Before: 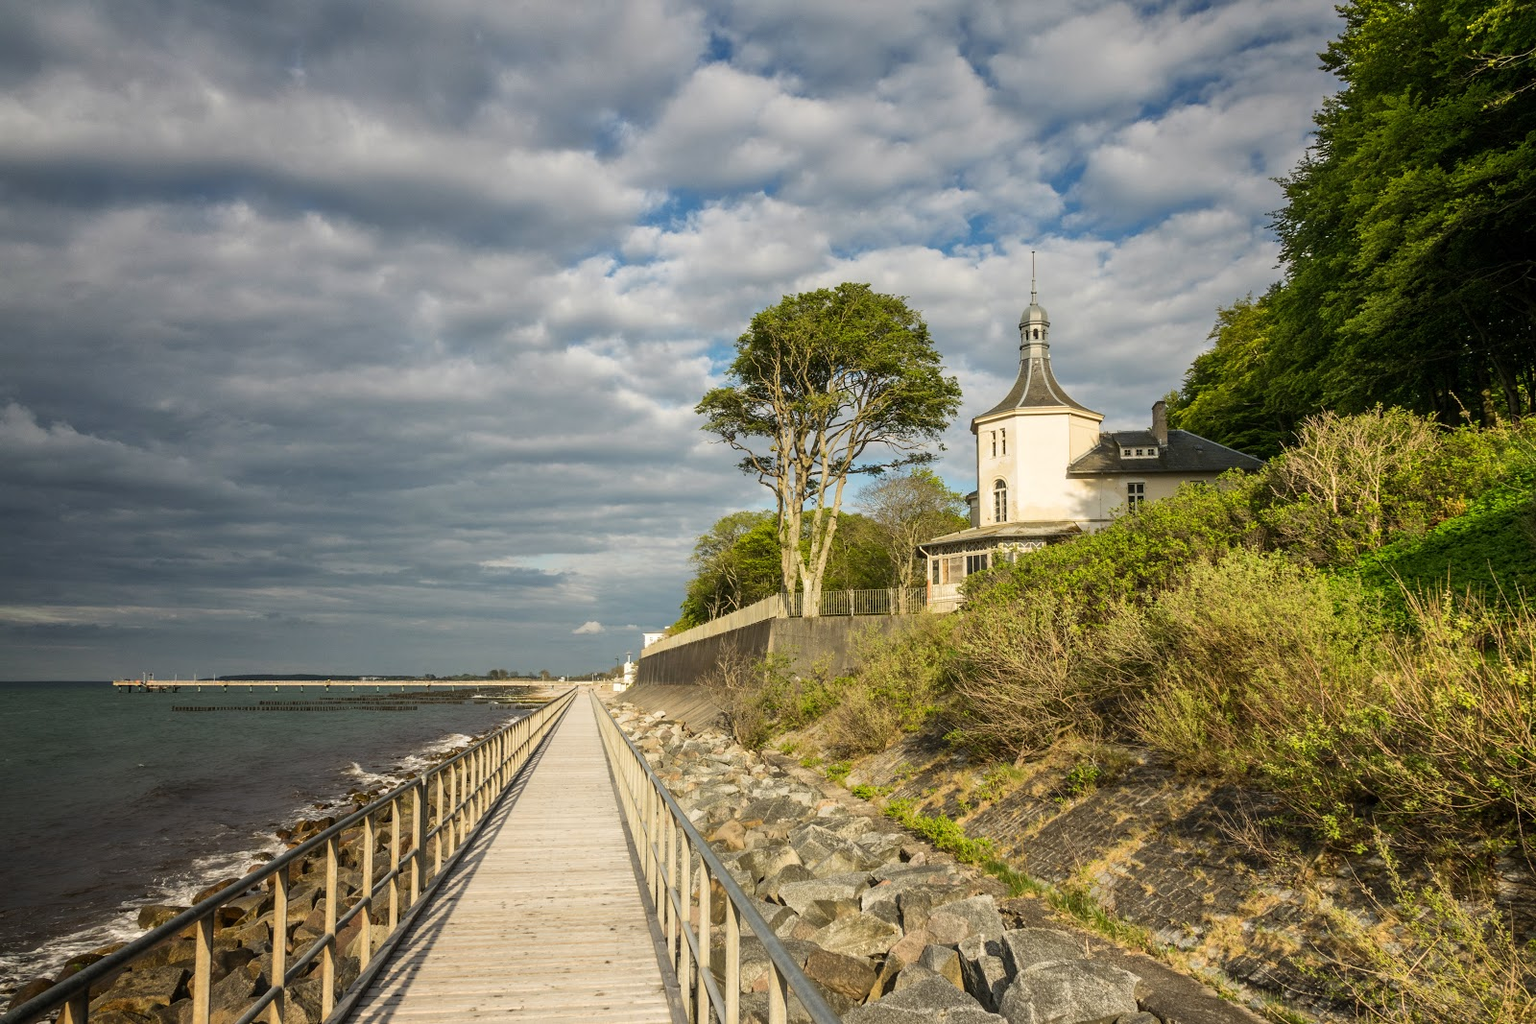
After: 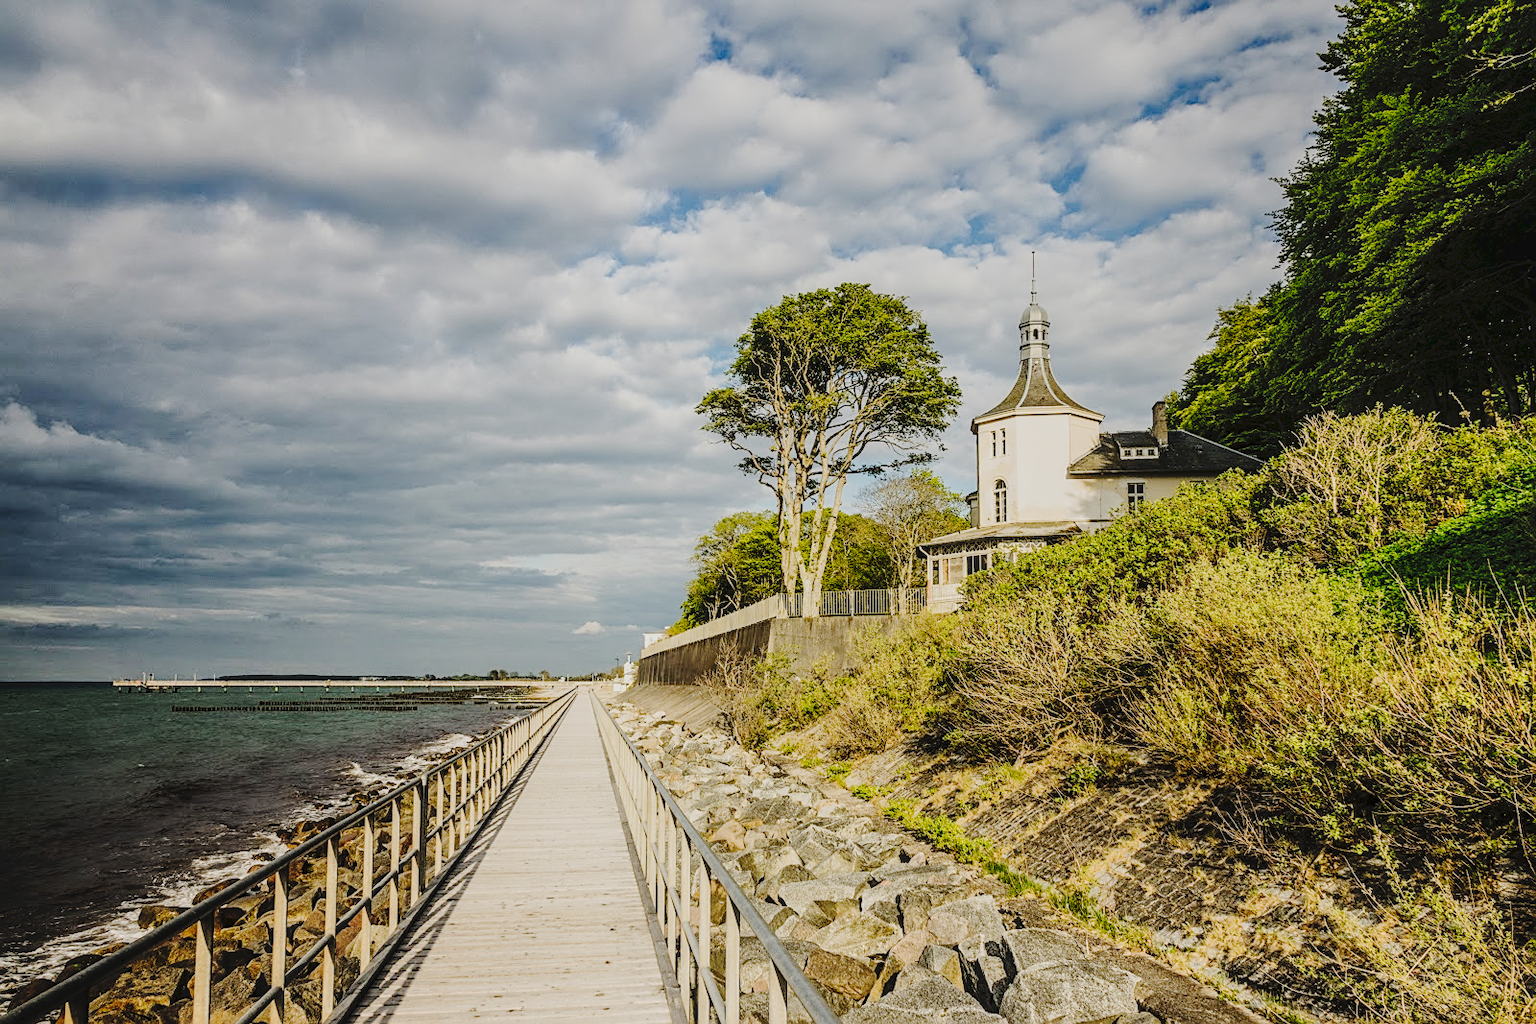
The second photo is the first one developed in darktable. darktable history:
sharpen: on, module defaults
local contrast: on, module defaults
tone curve: curves: ch0 [(0, 0) (0.003, 0.057) (0.011, 0.061) (0.025, 0.065) (0.044, 0.075) (0.069, 0.082) (0.1, 0.09) (0.136, 0.102) (0.177, 0.145) (0.224, 0.195) (0.277, 0.27) (0.335, 0.374) (0.399, 0.486) (0.468, 0.578) (0.543, 0.652) (0.623, 0.717) (0.709, 0.778) (0.801, 0.837) (0.898, 0.909) (1, 1)], preserve colors none
filmic rgb: black relative exposure -7.65 EV, white relative exposure 4.56 EV, threshold 2.95 EV, hardness 3.61, enable highlight reconstruction true
